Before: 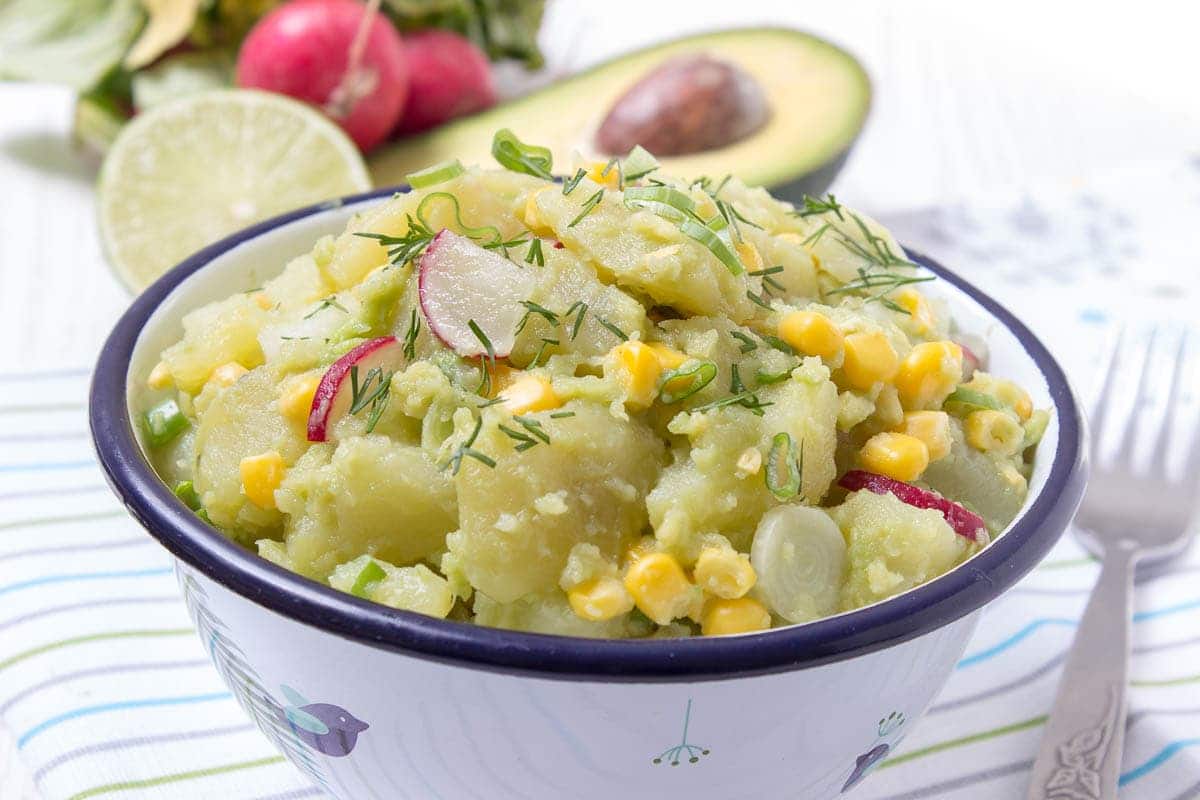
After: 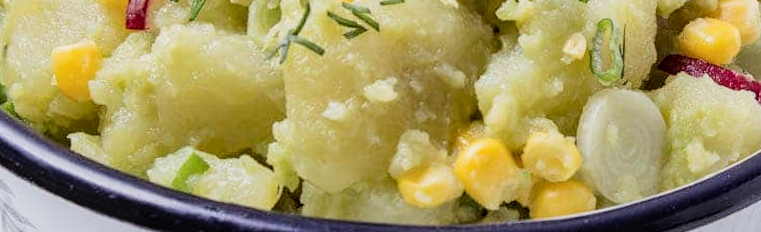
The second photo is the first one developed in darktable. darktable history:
local contrast: on, module defaults
rotate and perspective: rotation -0.013°, lens shift (vertical) -0.027, lens shift (horizontal) 0.178, crop left 0.016, crop right 0.989, crop top 0.082, crop bottom 0.918
filmic rgb: black relative exposure -5 EV, white relative exposure 3.5 EV, hardness 3.19, contrast 1.3, highlights saturation mix -50%
crop: left 18.091%, top 51.13%, right 17.525%, bottom 16.85%
